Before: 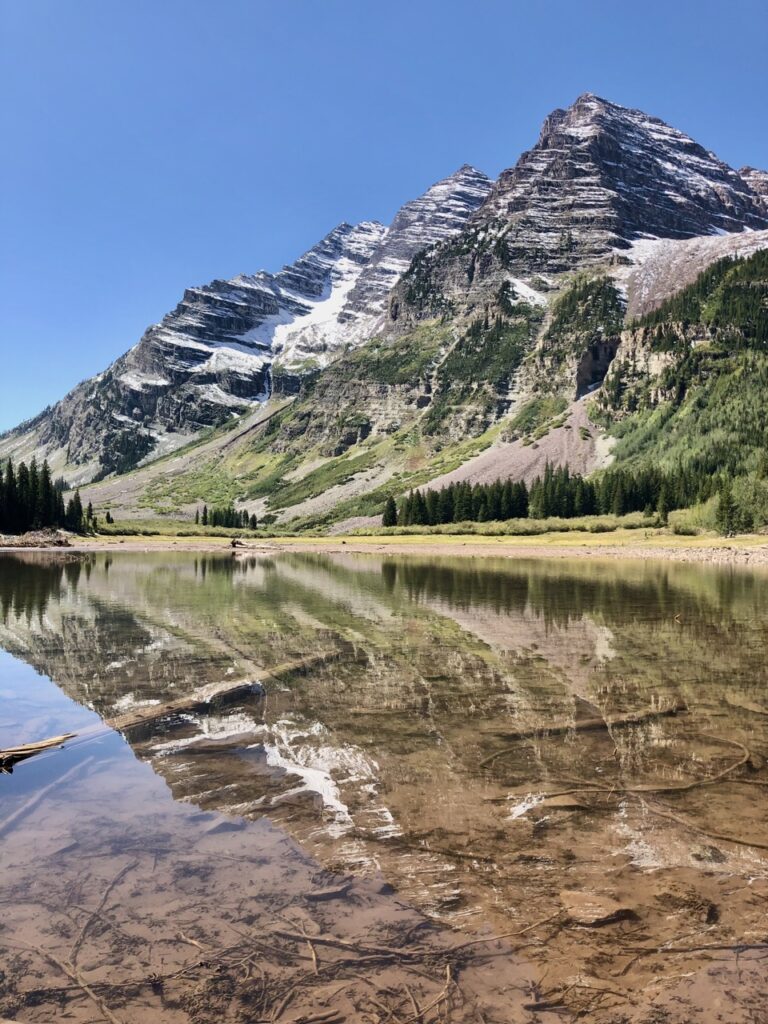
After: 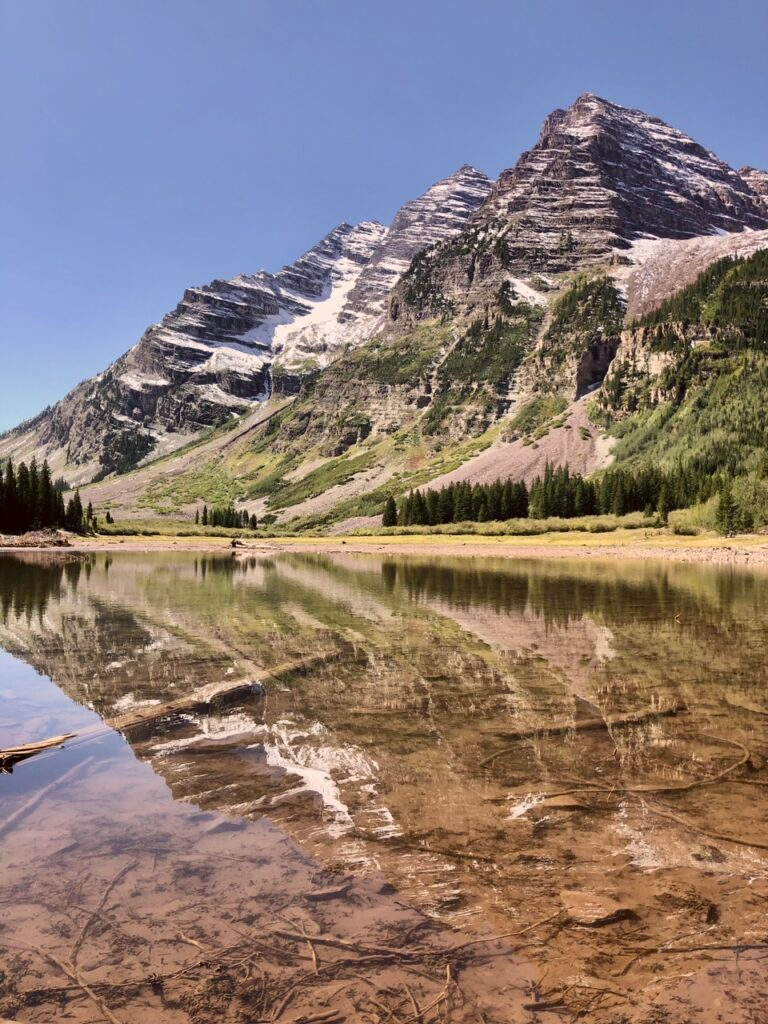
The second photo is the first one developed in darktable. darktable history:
color correction: highlights a* 6.27, highlights b* 8.03, shadows a* 5.55, shadows b* 7.13, saturation 0.887
